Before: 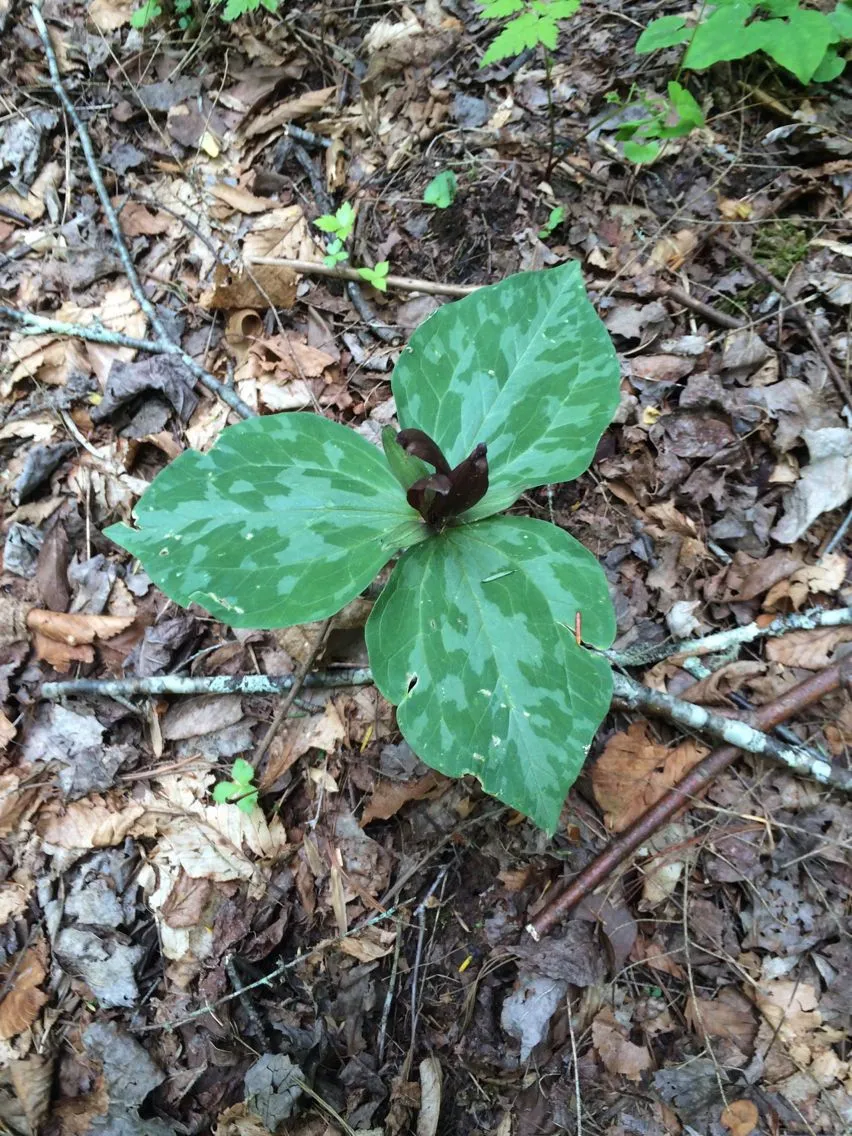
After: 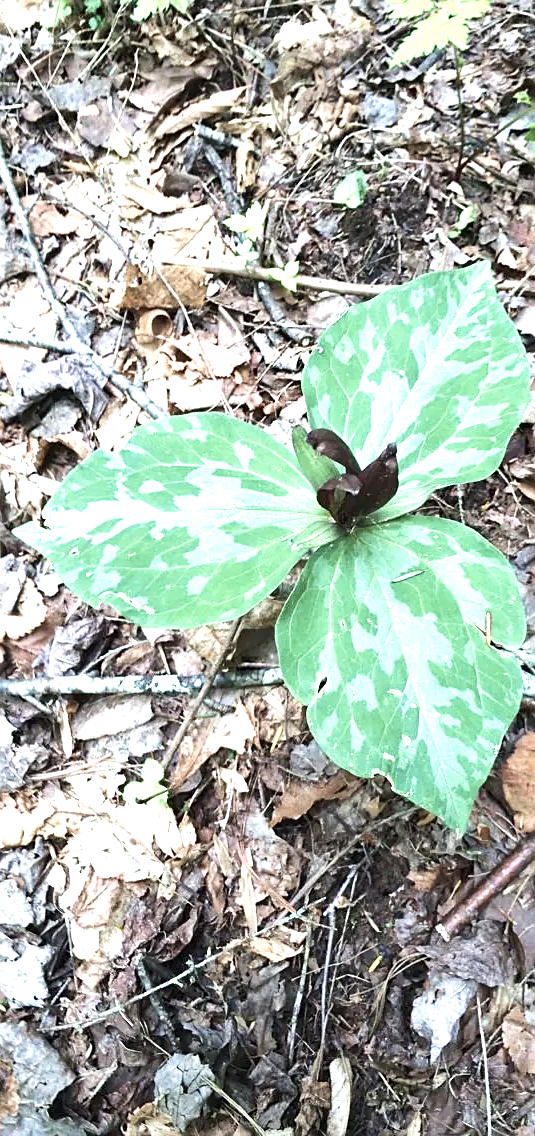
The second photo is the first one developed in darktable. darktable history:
exposure: black level correction 0, exposure 1.3 EV, compensate exposure bias true, compensate highlight preservation false
velvia: on, module defaults
sharpen: on, module defaults
contrast brightness saturation: contrast 0.1, saturation -0.36
crop: left 10.644%, right 26.528%
